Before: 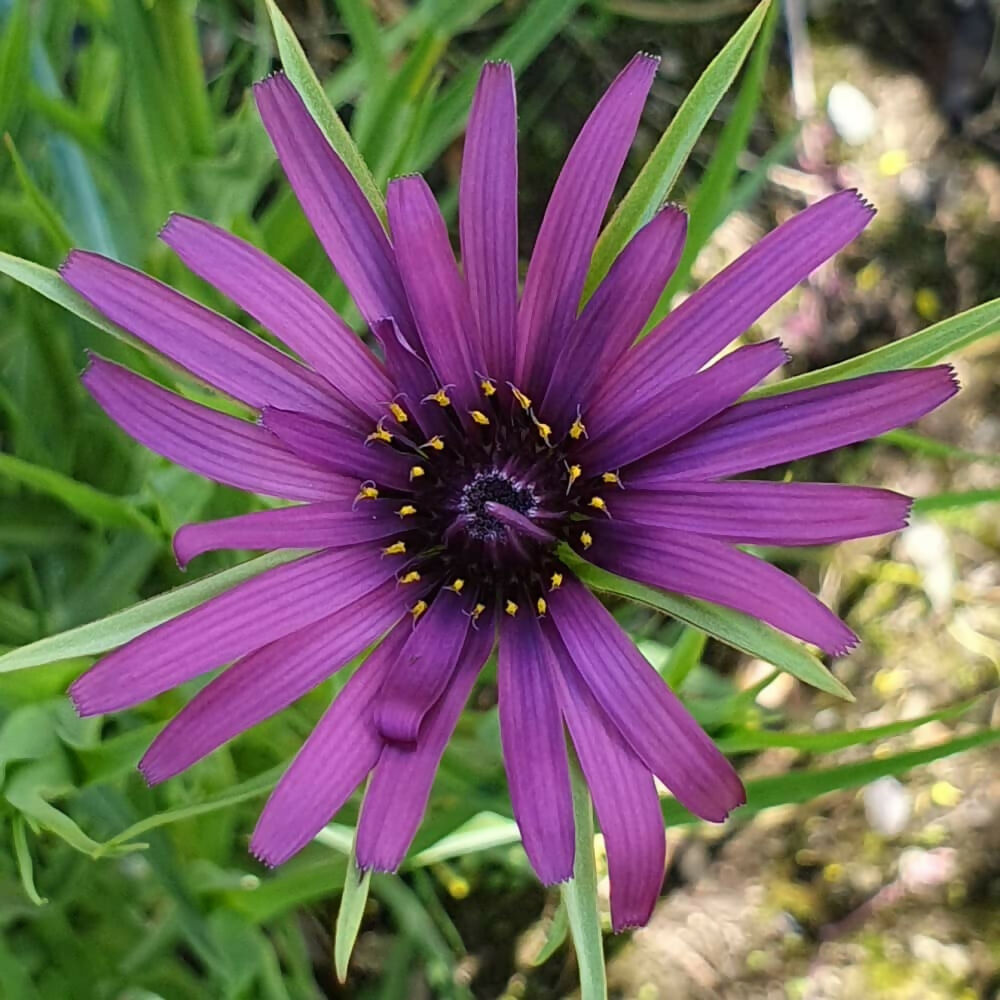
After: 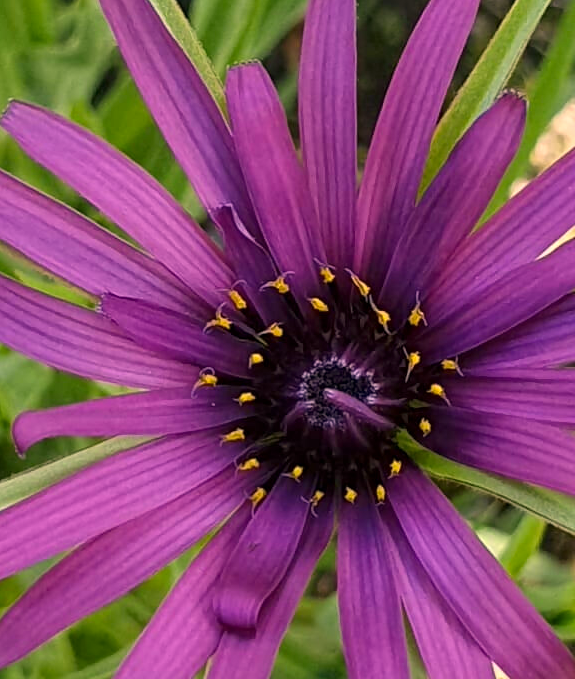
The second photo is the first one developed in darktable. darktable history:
color correction: highlights a* 11.75, highlights b* 11.77
crop: left 16.187%, top 11.332%, right 26.239%, bottom 20.682%
local contrast: highlights 103%, shadows 100%, detail 119%, midtone range 0.2
